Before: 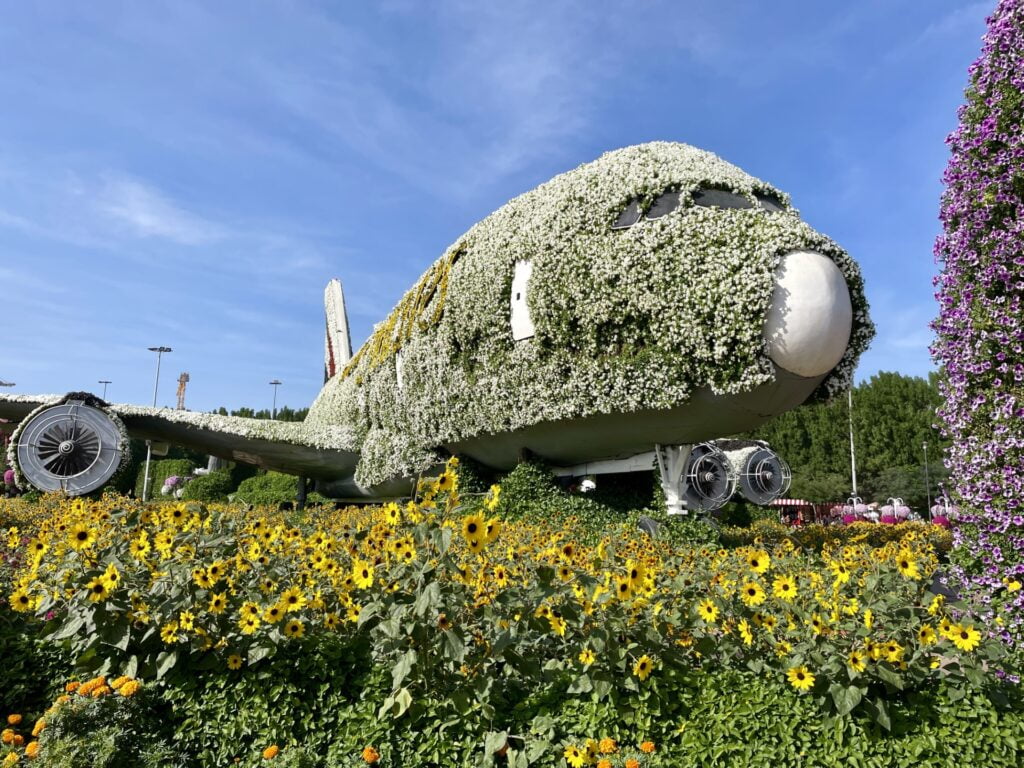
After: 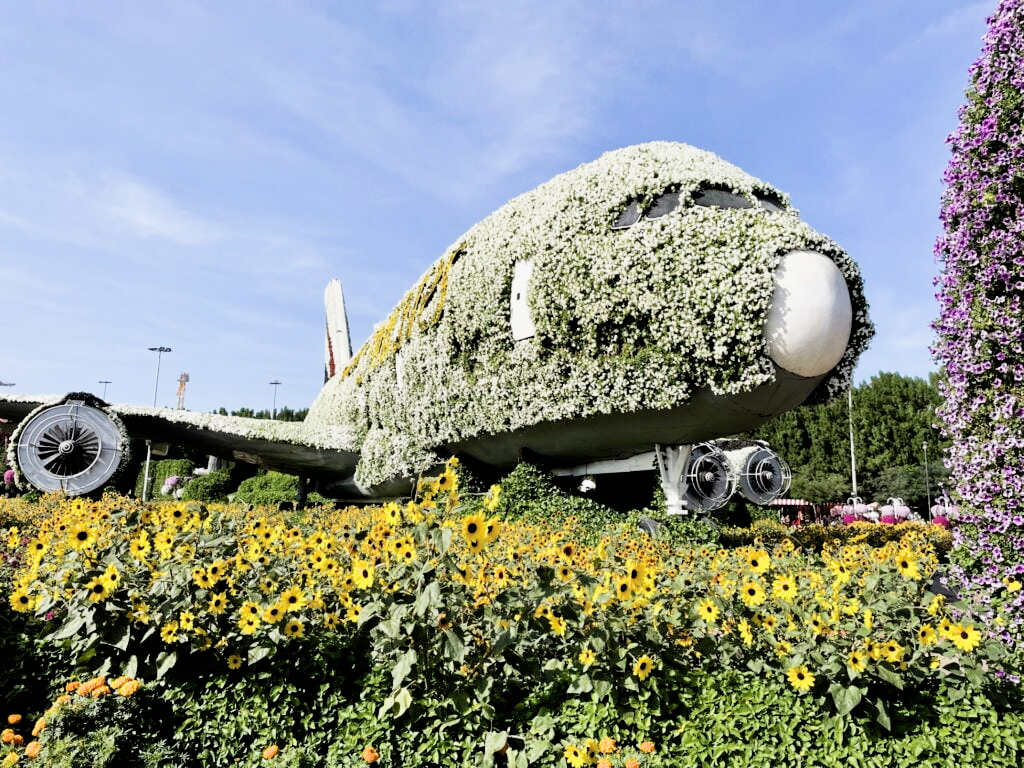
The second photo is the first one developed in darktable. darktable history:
filmic rgb: black relative exposure -5 EV, hardness 2.88, contrast 1.4, highlights saturation mix -30%
exposure: black level correction 0, exposure 0.7 EV, compensate exposure bias true, compensate highlight preservation false
